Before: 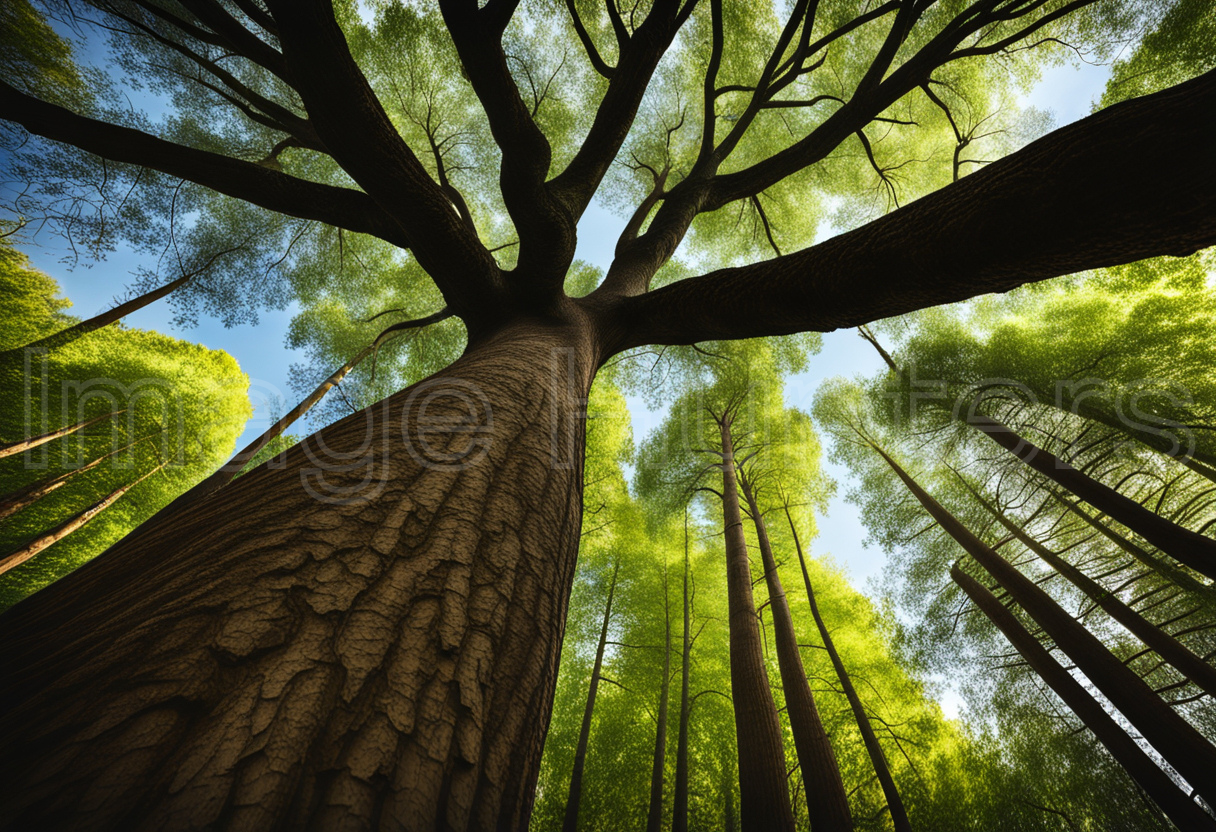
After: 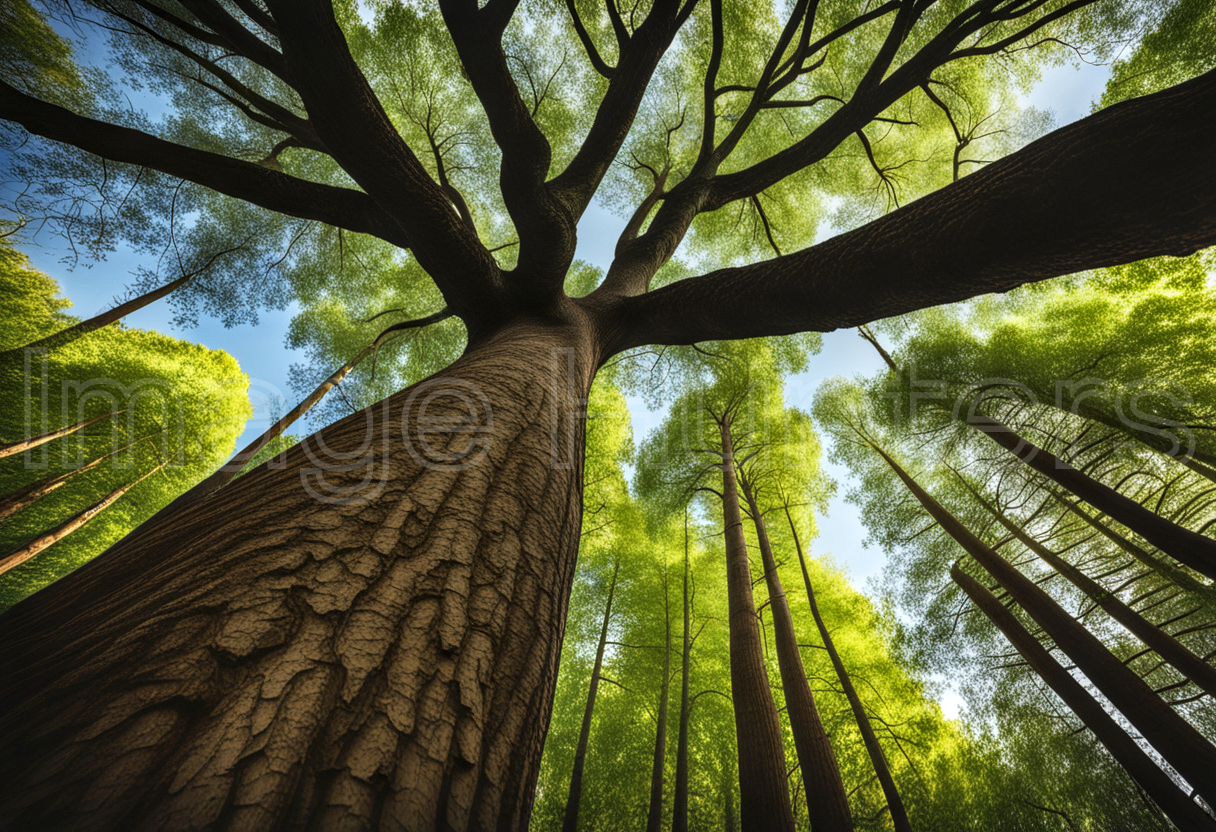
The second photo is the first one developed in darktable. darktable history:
local contrast: on, module defaults
shadows and highlights: shadows 43.06, highlights 6.94
